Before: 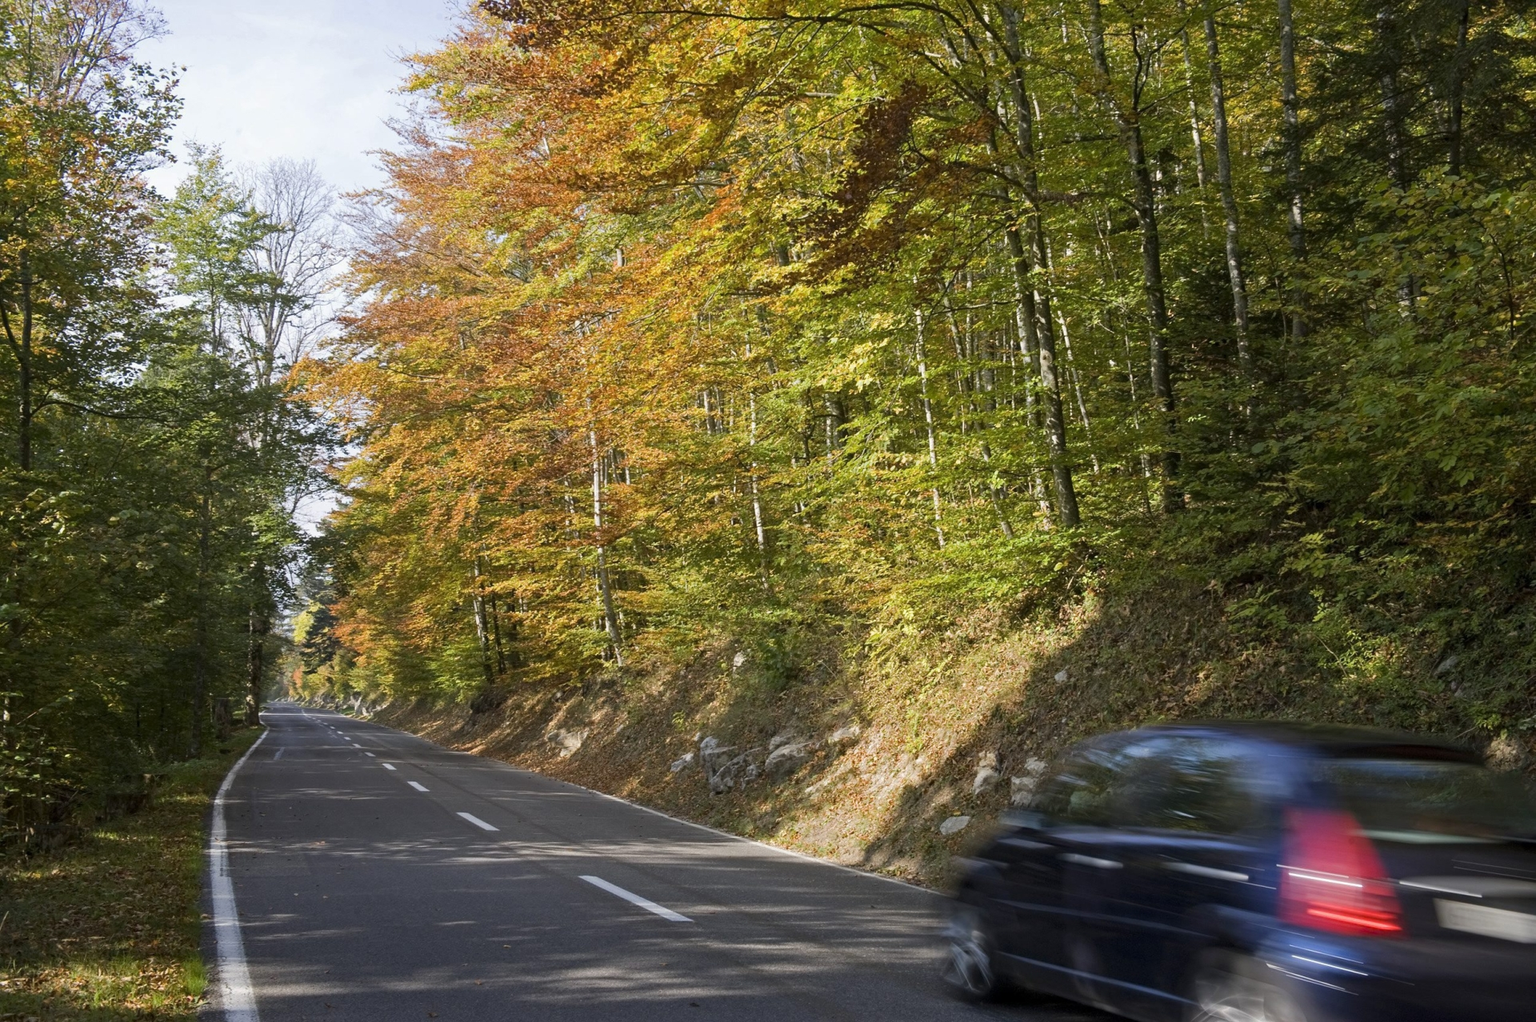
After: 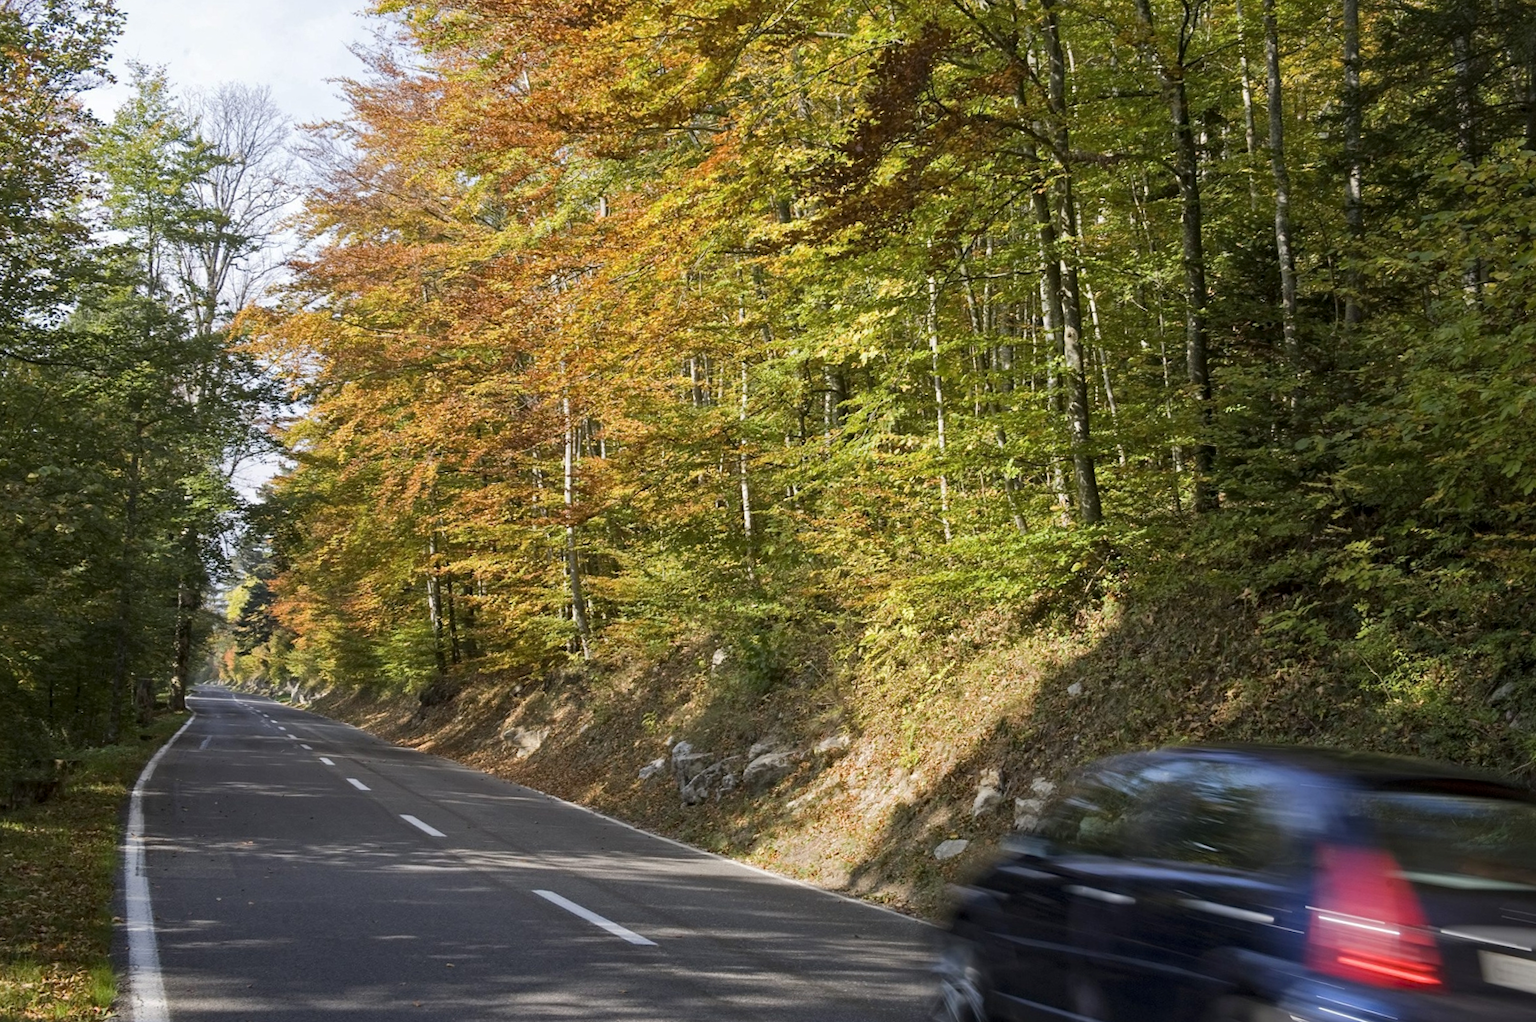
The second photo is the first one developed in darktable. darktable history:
crop and rotate: angle -2.12°, left 3.124%, top 4.062%, right 1.641%, bottom 0.611%
local contrast: mode bilateral grid, contrast 21, coarseness 50, detail 119%, midtone range 0.2
